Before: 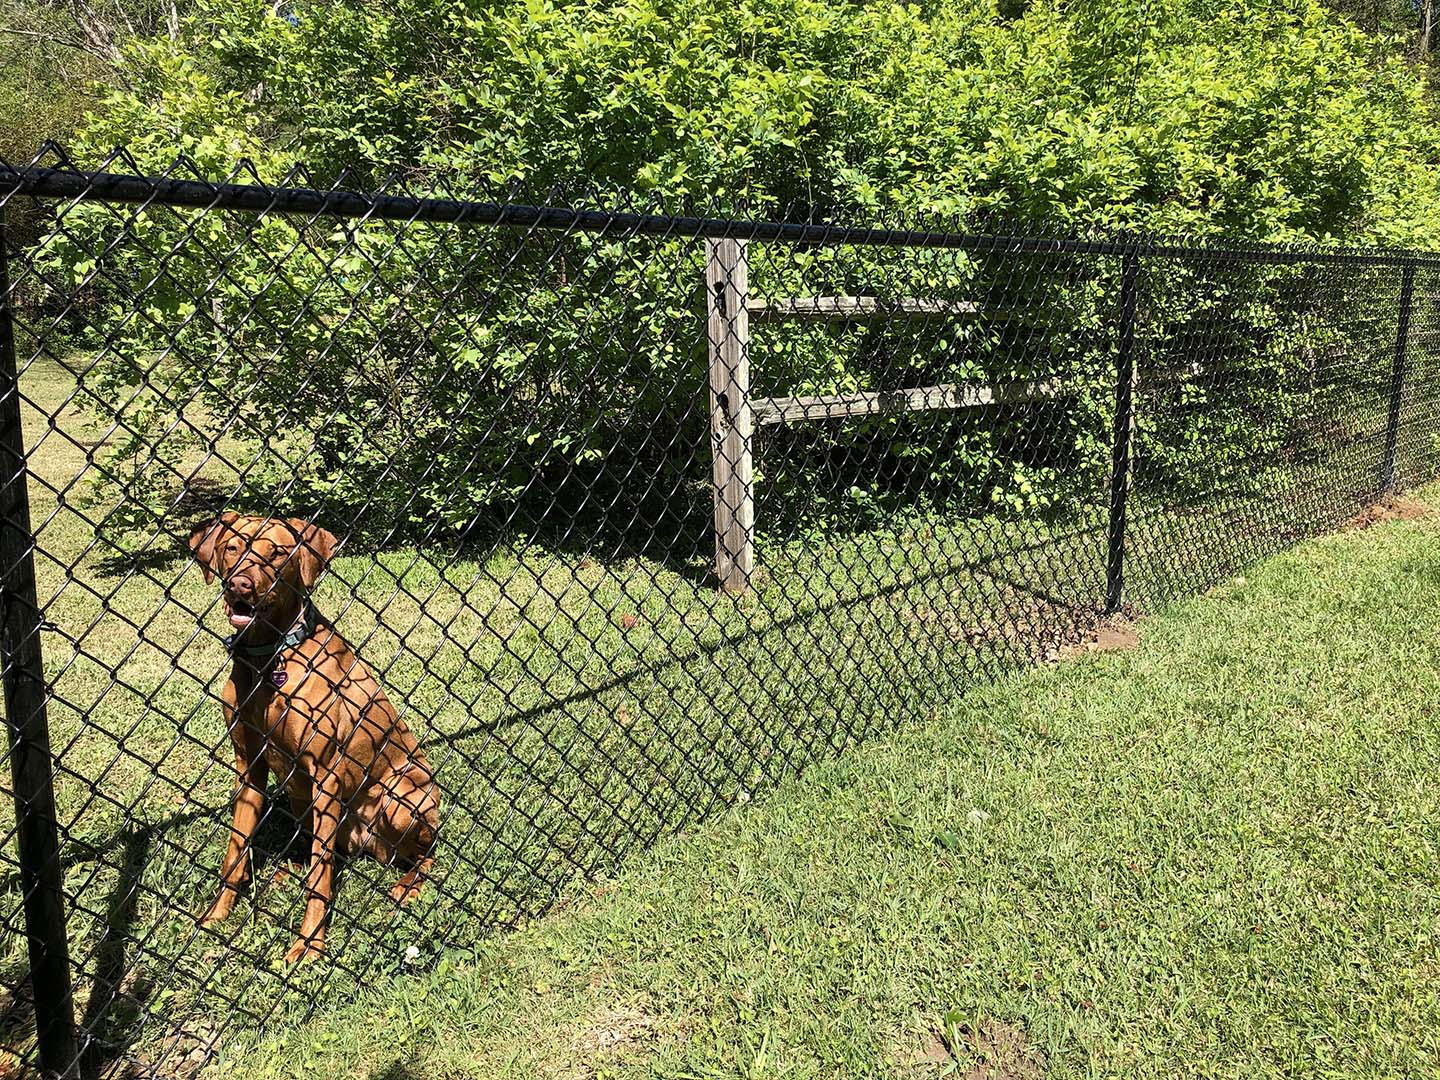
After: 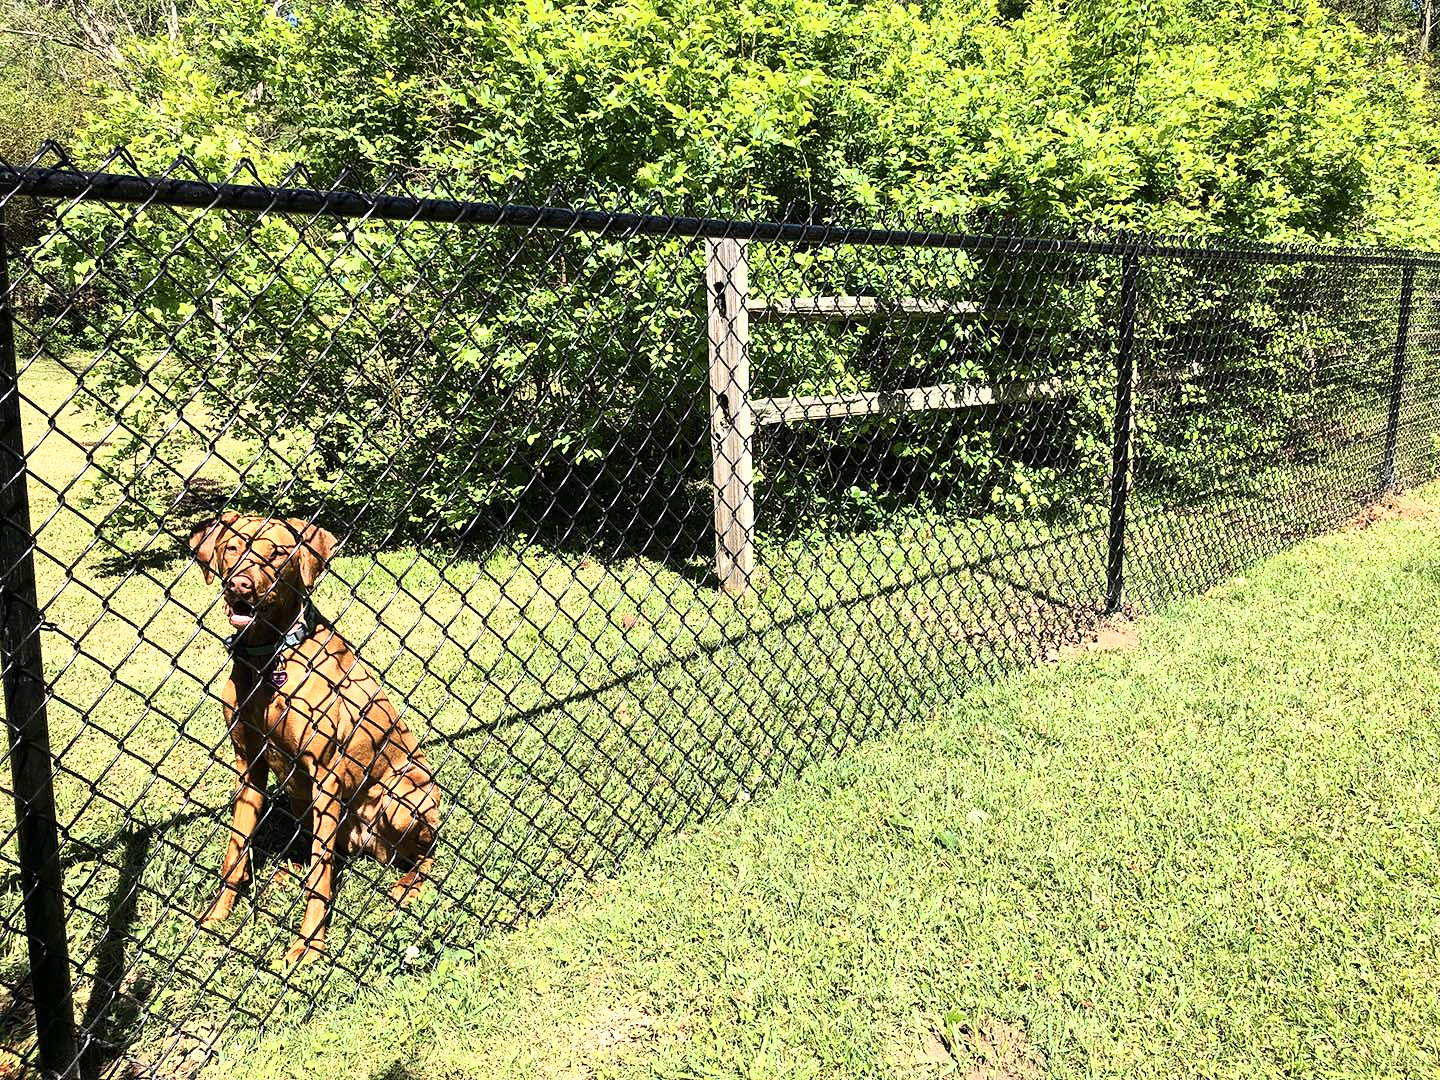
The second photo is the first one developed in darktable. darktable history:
base curve: curves: ch0 [(0, 0) (0.026, 0.03) (0.109, 0.232) (0.351, 0.748) (0.669, 0.968) (1, 1)]
